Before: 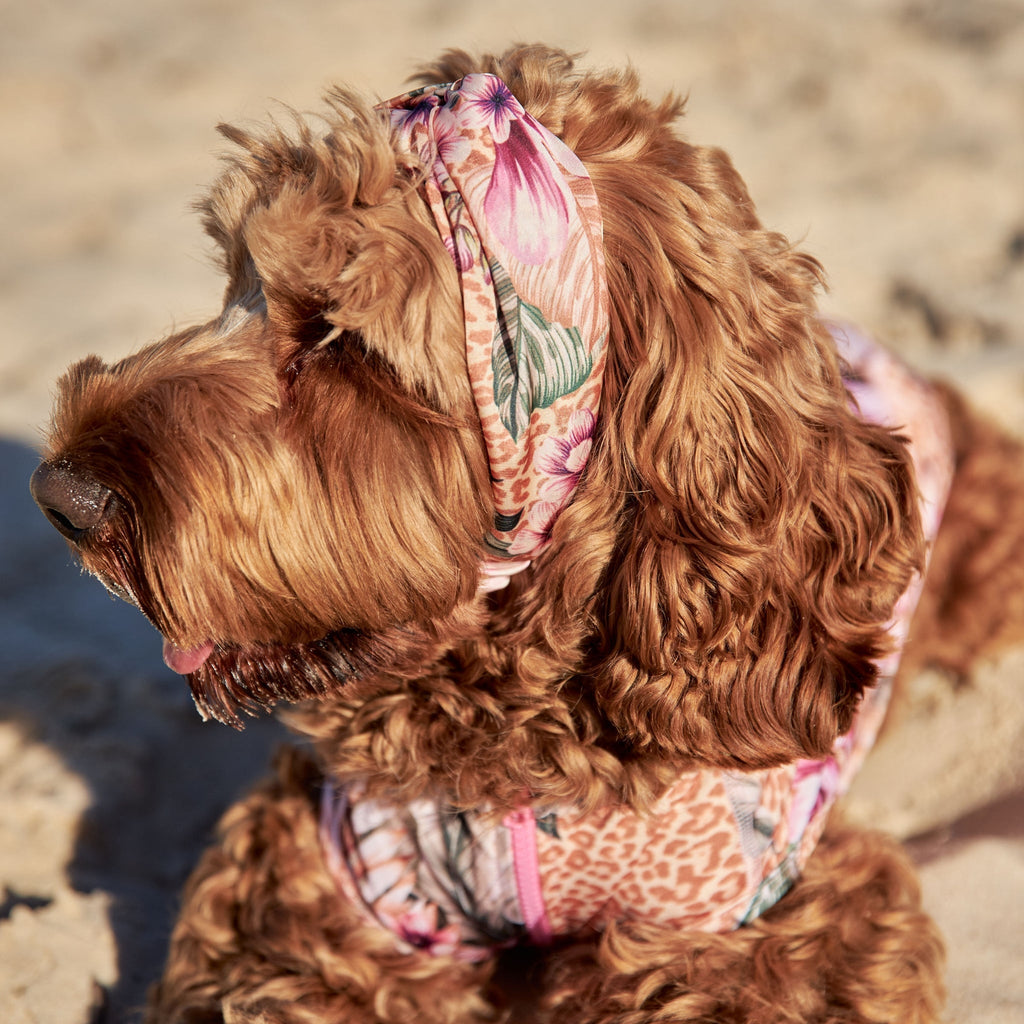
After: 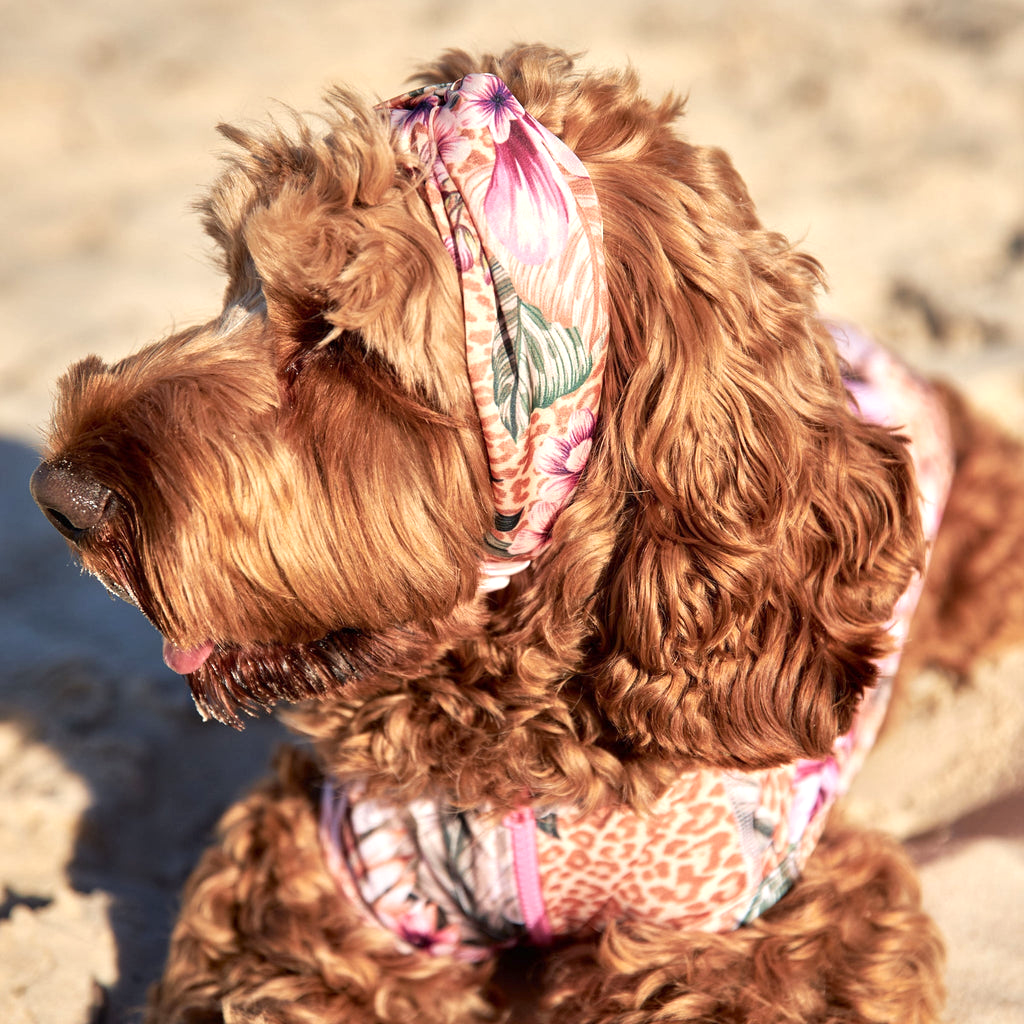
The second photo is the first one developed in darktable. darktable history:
exposure: exposure 0.485 EV, compensate highlight preservation false
